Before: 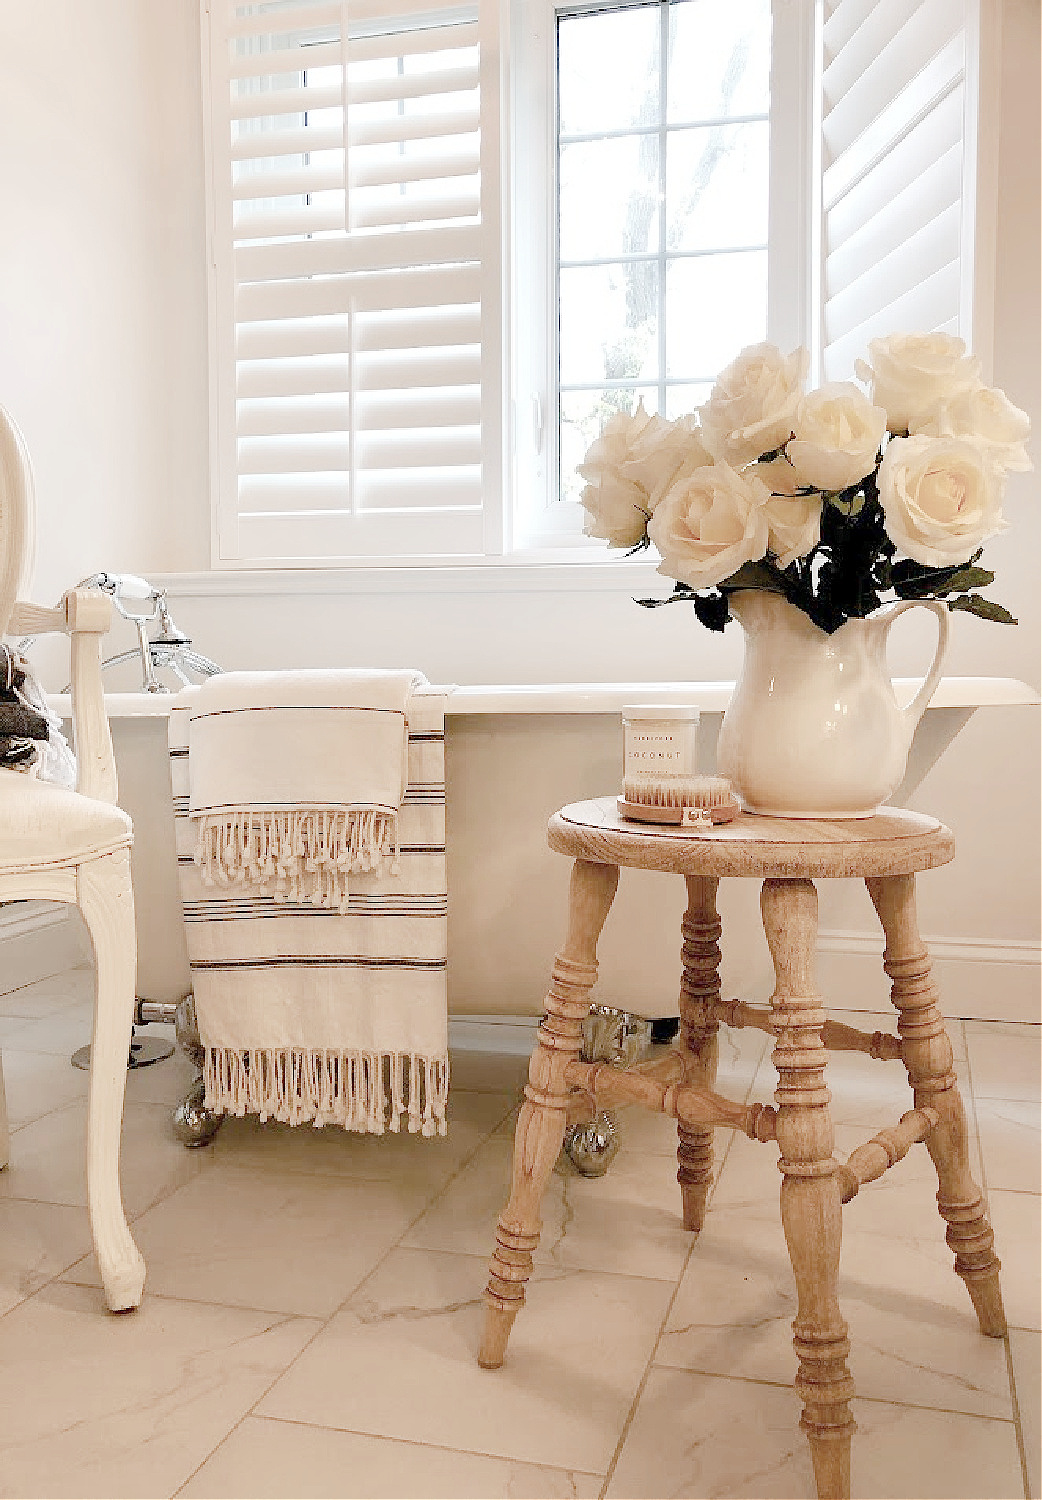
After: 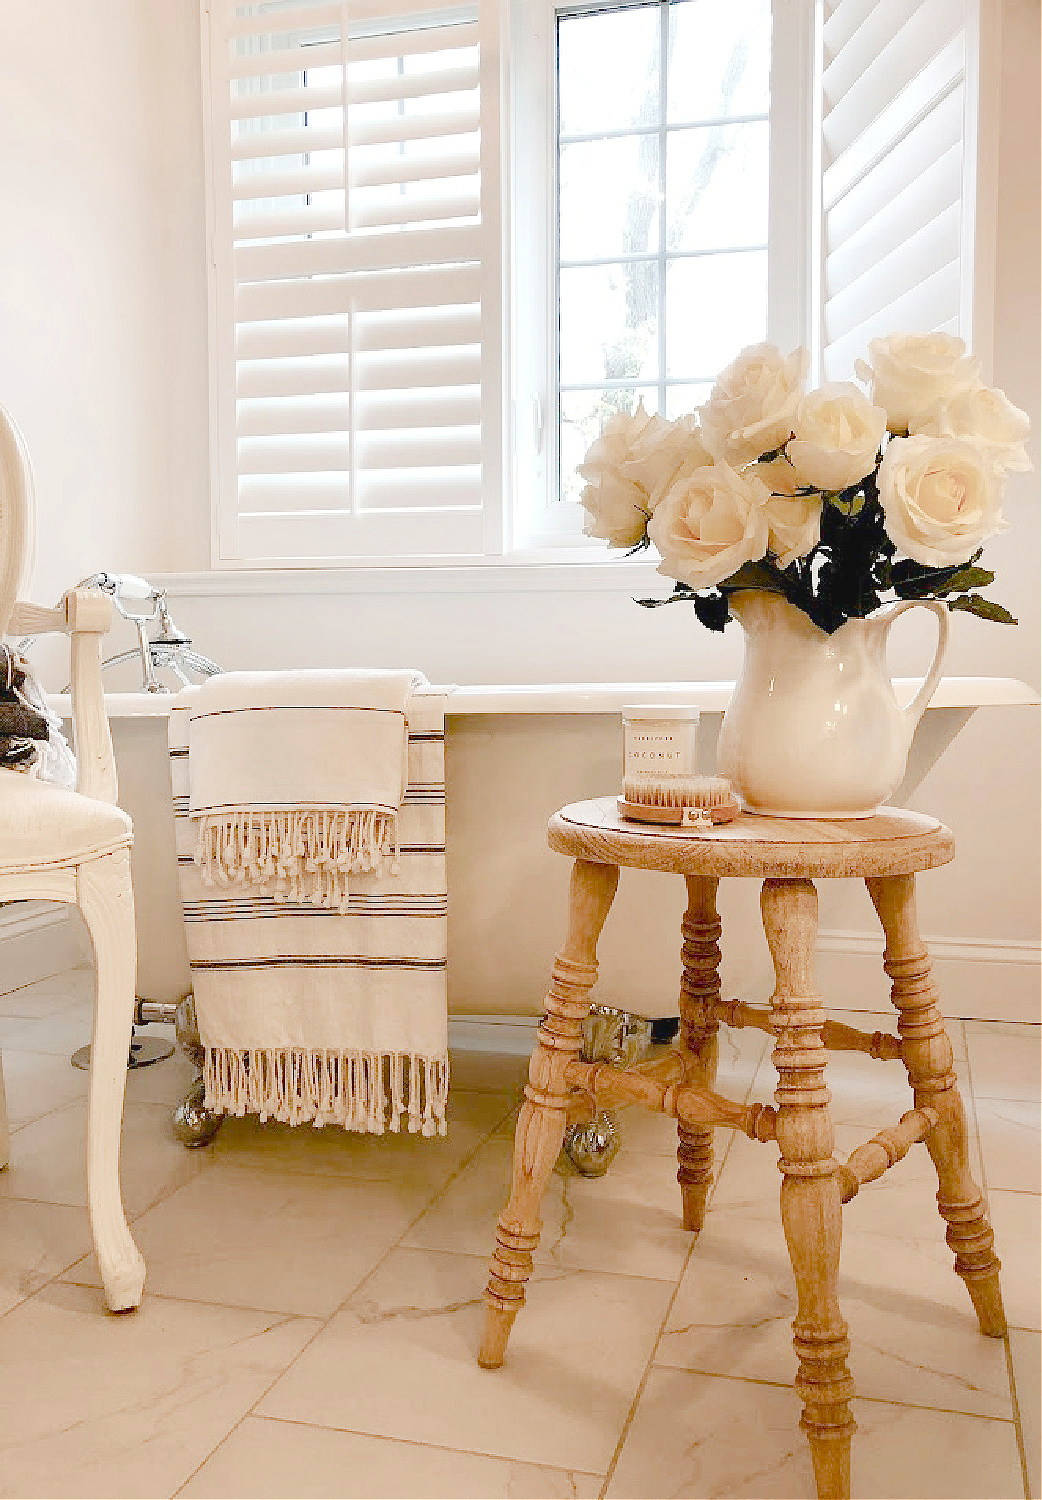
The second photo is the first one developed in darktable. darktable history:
color balance rgb: global offset › luminance 0.494%, global offset › hue 170.71°, linear chroma grading › global chroma 15.227%, perceptual saturation grading › global saturation 20%, perceptual saturation grading › highlights -25.086%, perceptual saturation grading › shadows 49.95%
